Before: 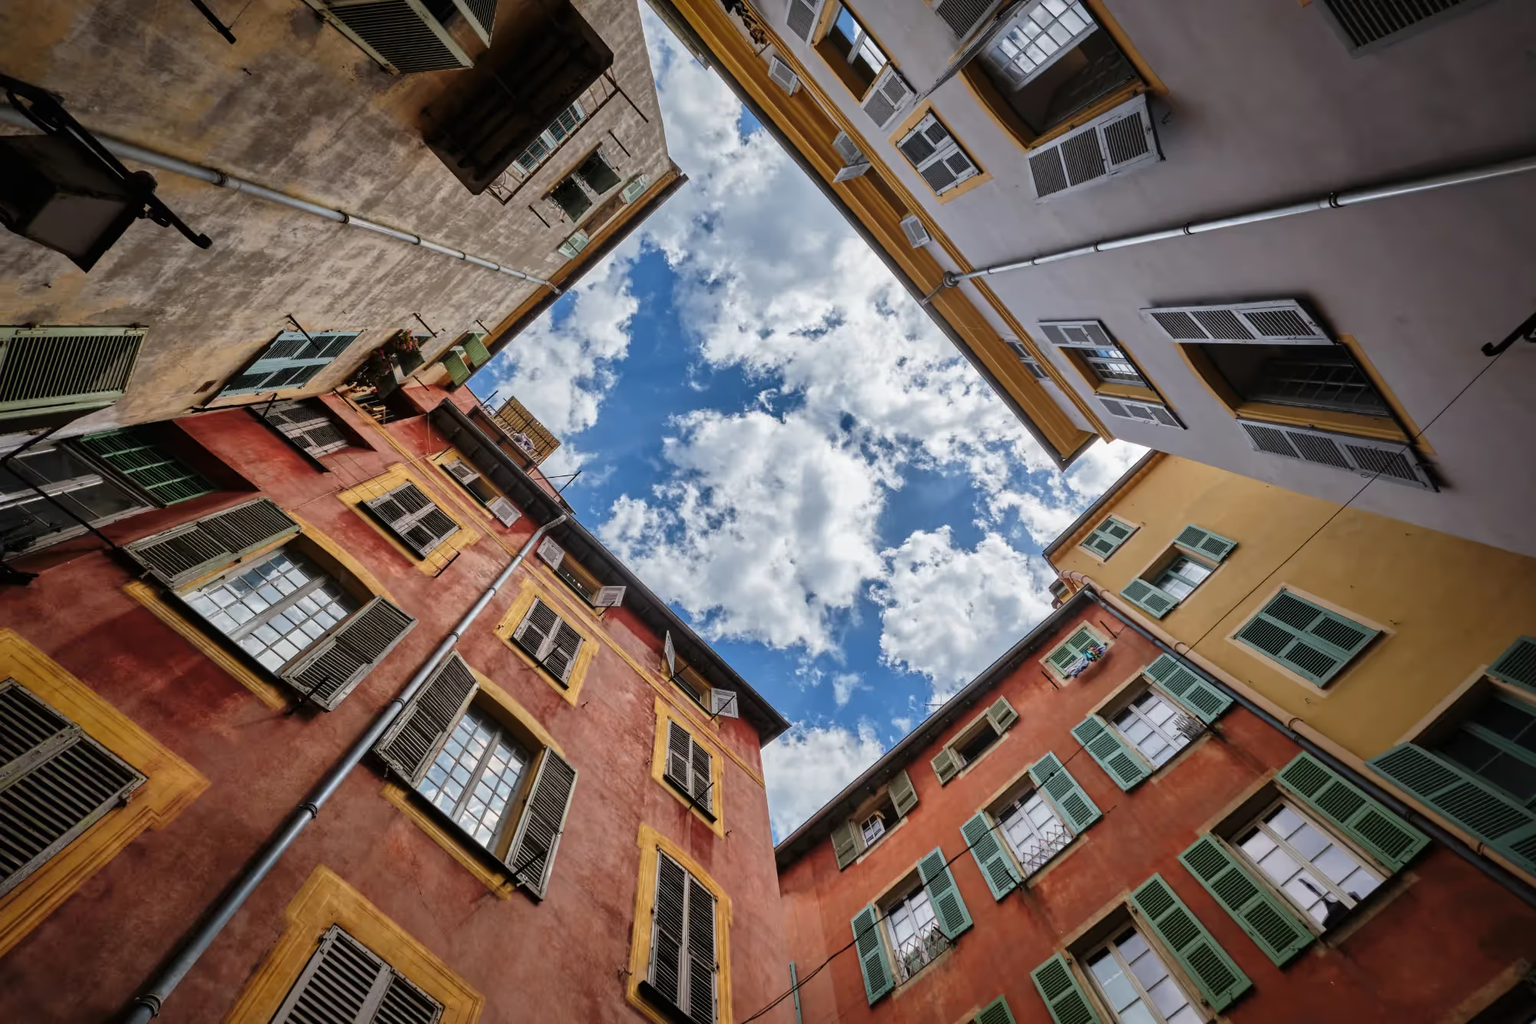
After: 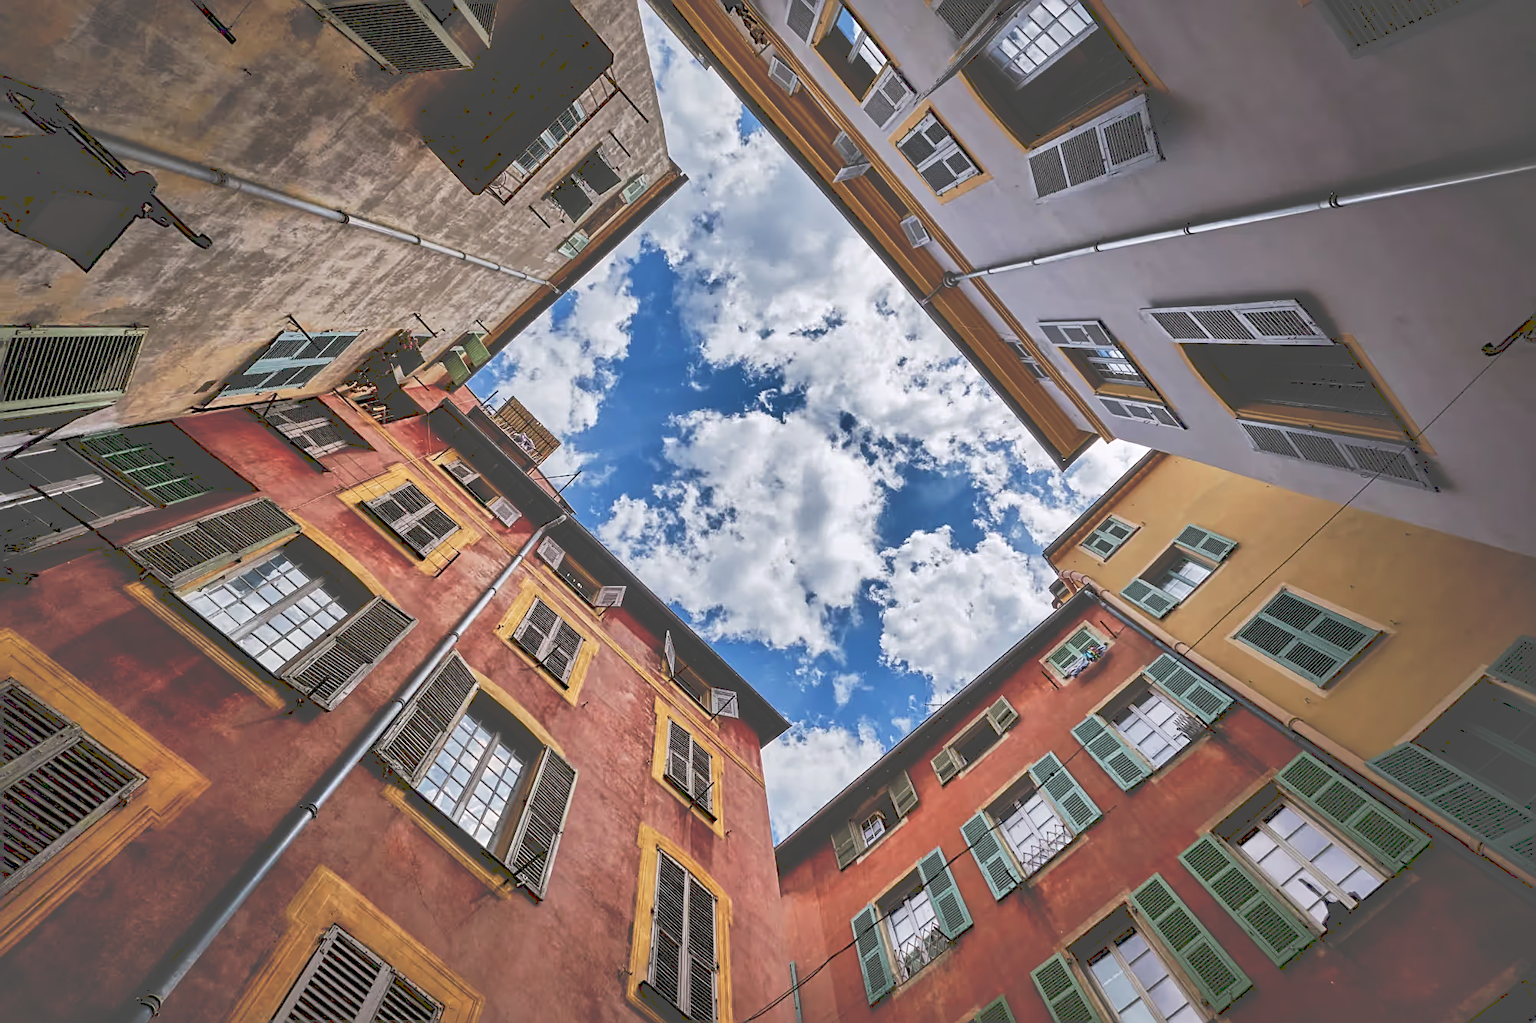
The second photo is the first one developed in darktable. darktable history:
sharpen: on, module defaults
shadows and highlights: low approximation 0.01, soften with gaussian
tone curve: curves: ch0 [(0, 0) (0.003, 0.273) (0.011, 0.276) (0.025, 0.276) (0.044, 0.28) (0.069, 0.283) (0.1, 0.288) (0.136, 0.293) (0.177, 0.302) (0.224, 0.321) (0.277, 0.349) (0.335, 0.393) (0.399, 0.448) (0.468, 0.51) (0.543, 0.589) (0.623, 0.677) (0.709, 0.761) (0.801, 0.839) (0.898, 0.909) (1, 1)], preserve colors none
white balance: red 1.009, blue 1.027
